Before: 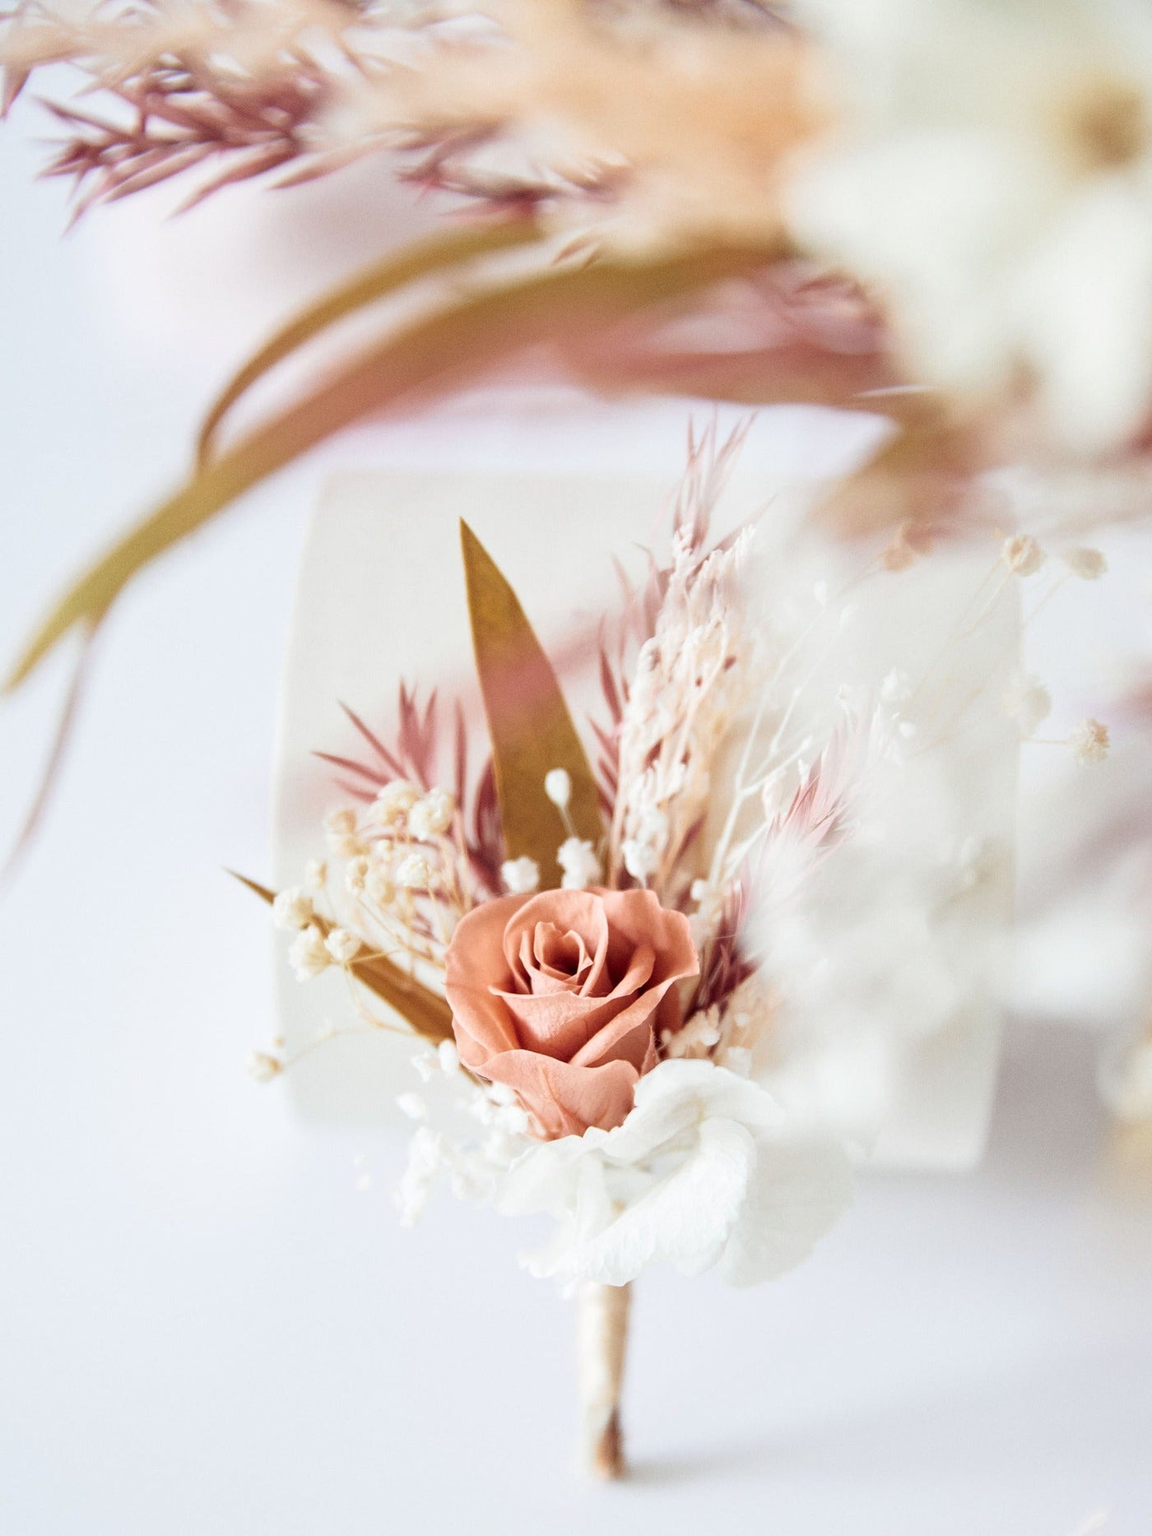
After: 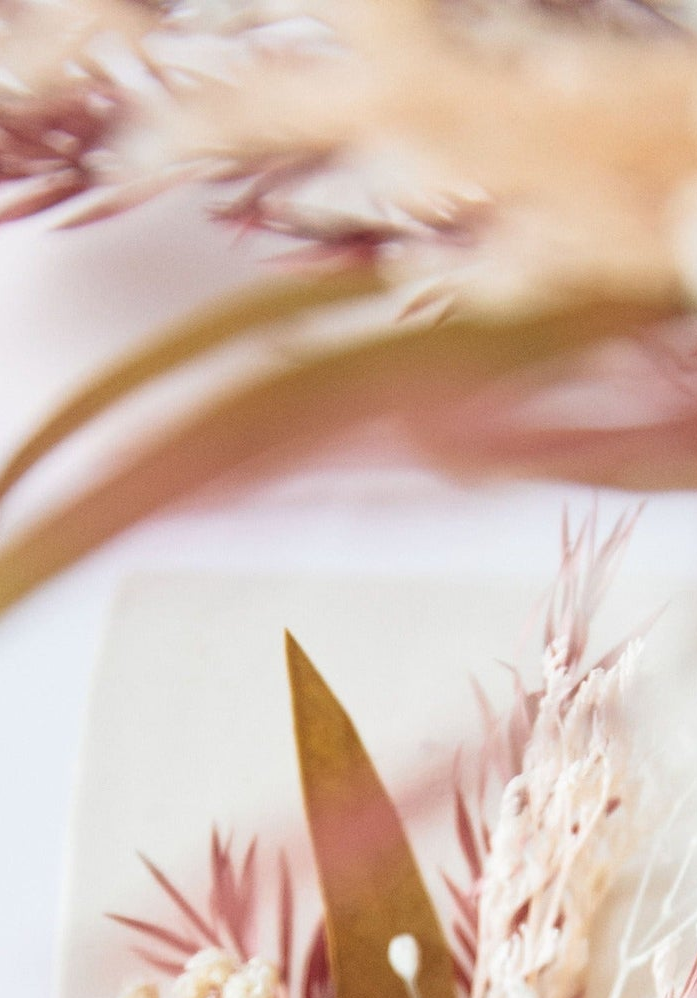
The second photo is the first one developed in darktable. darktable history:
crop: left 19.597%, right 30.553%, bottom 46.52%
